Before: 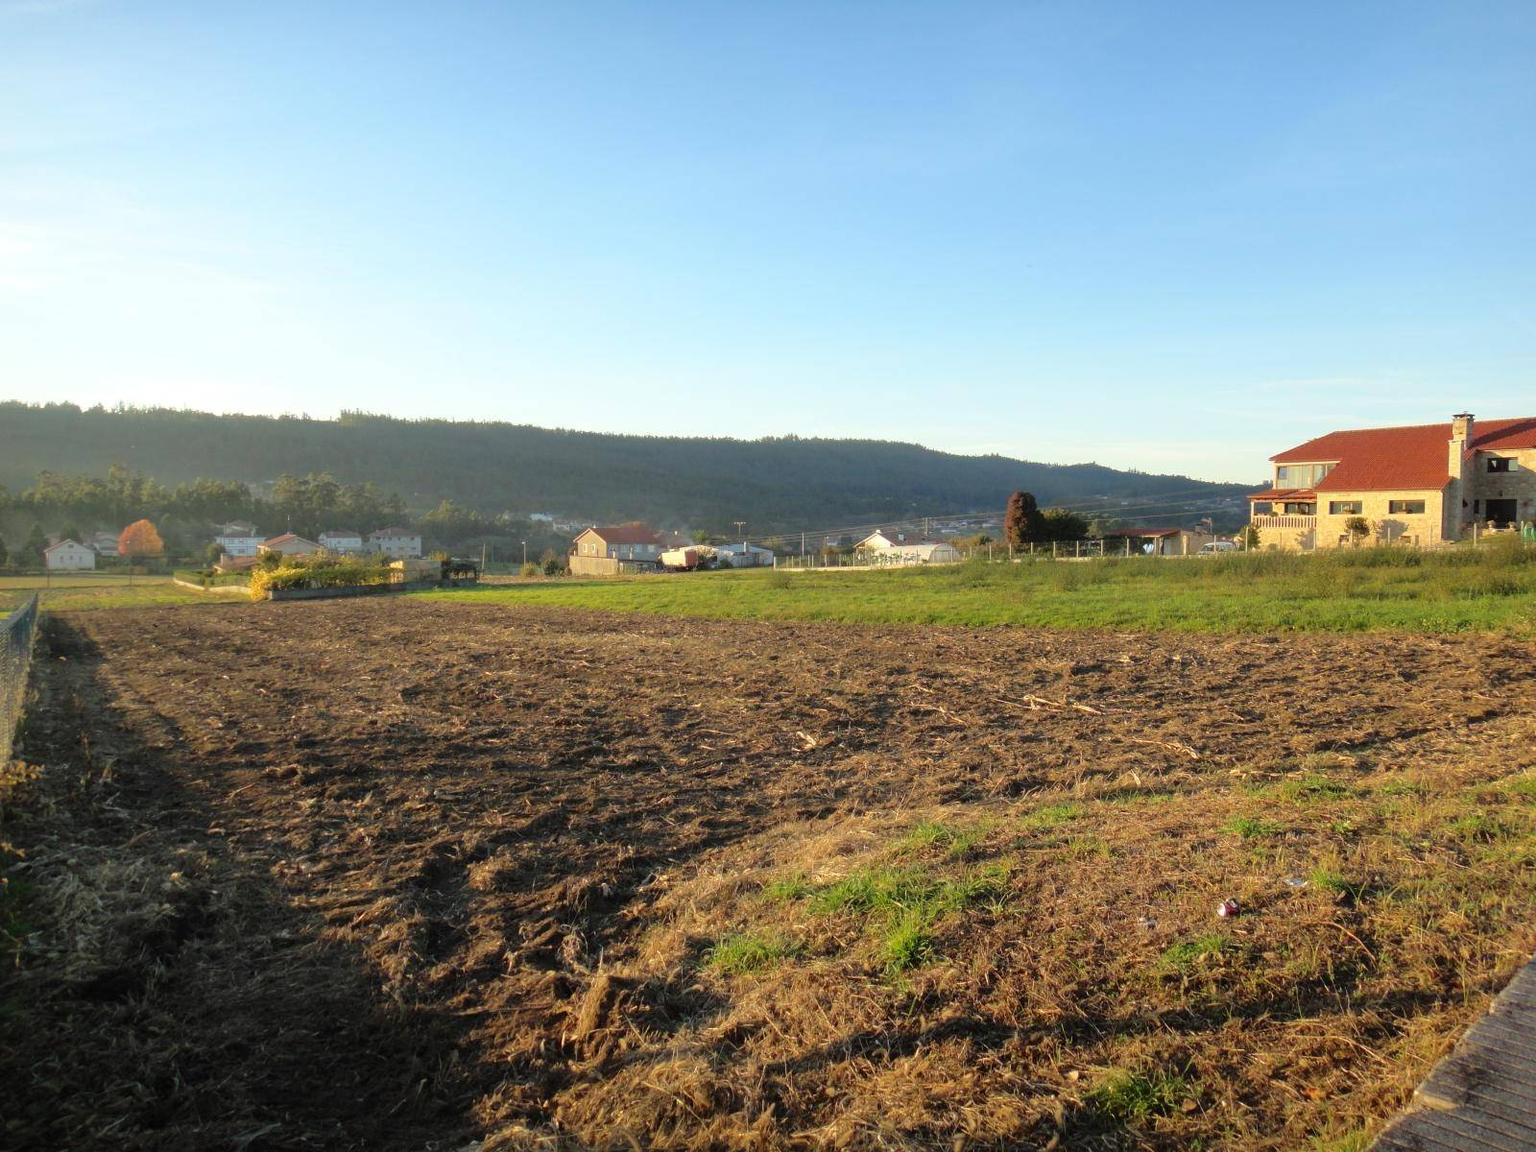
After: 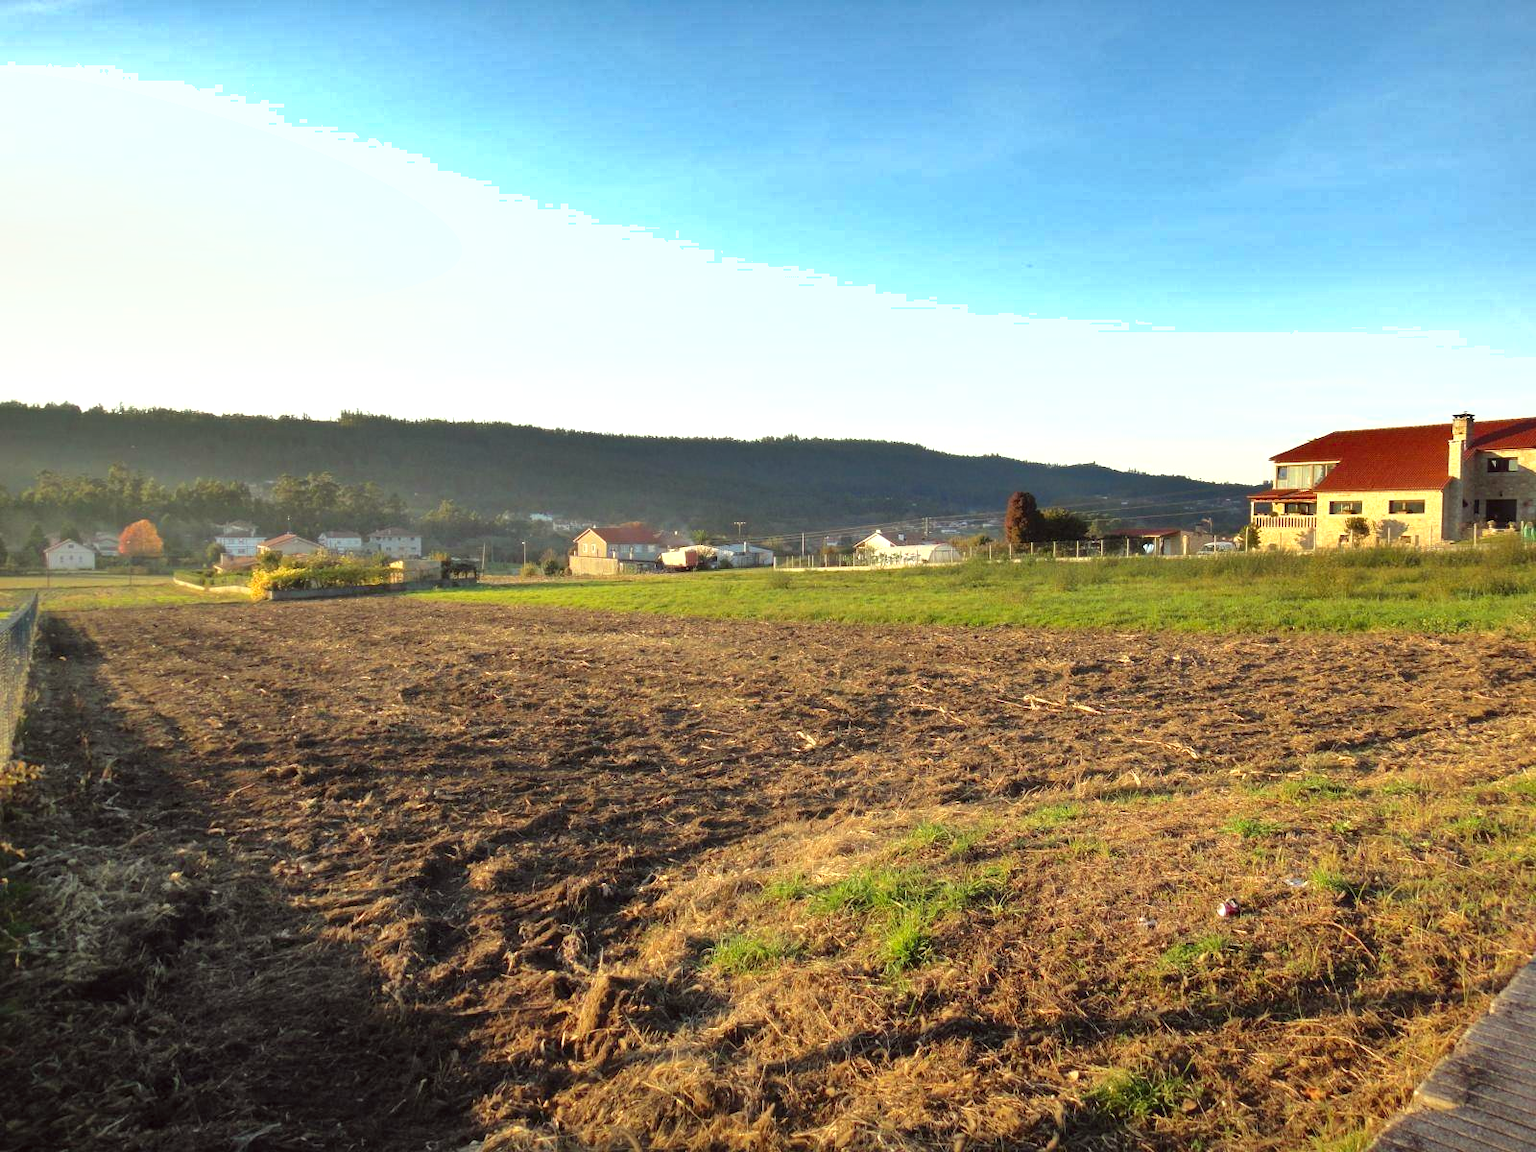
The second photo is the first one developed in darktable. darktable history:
shadows and highlights: shadows 30.62, highlights -62.98, soften with gaussian
color correction: highlights a* -1.18, highlights b* 4.47, shadows a* 3.62
exposure: exposure 0.441 EV, compensate highlight preservation false
